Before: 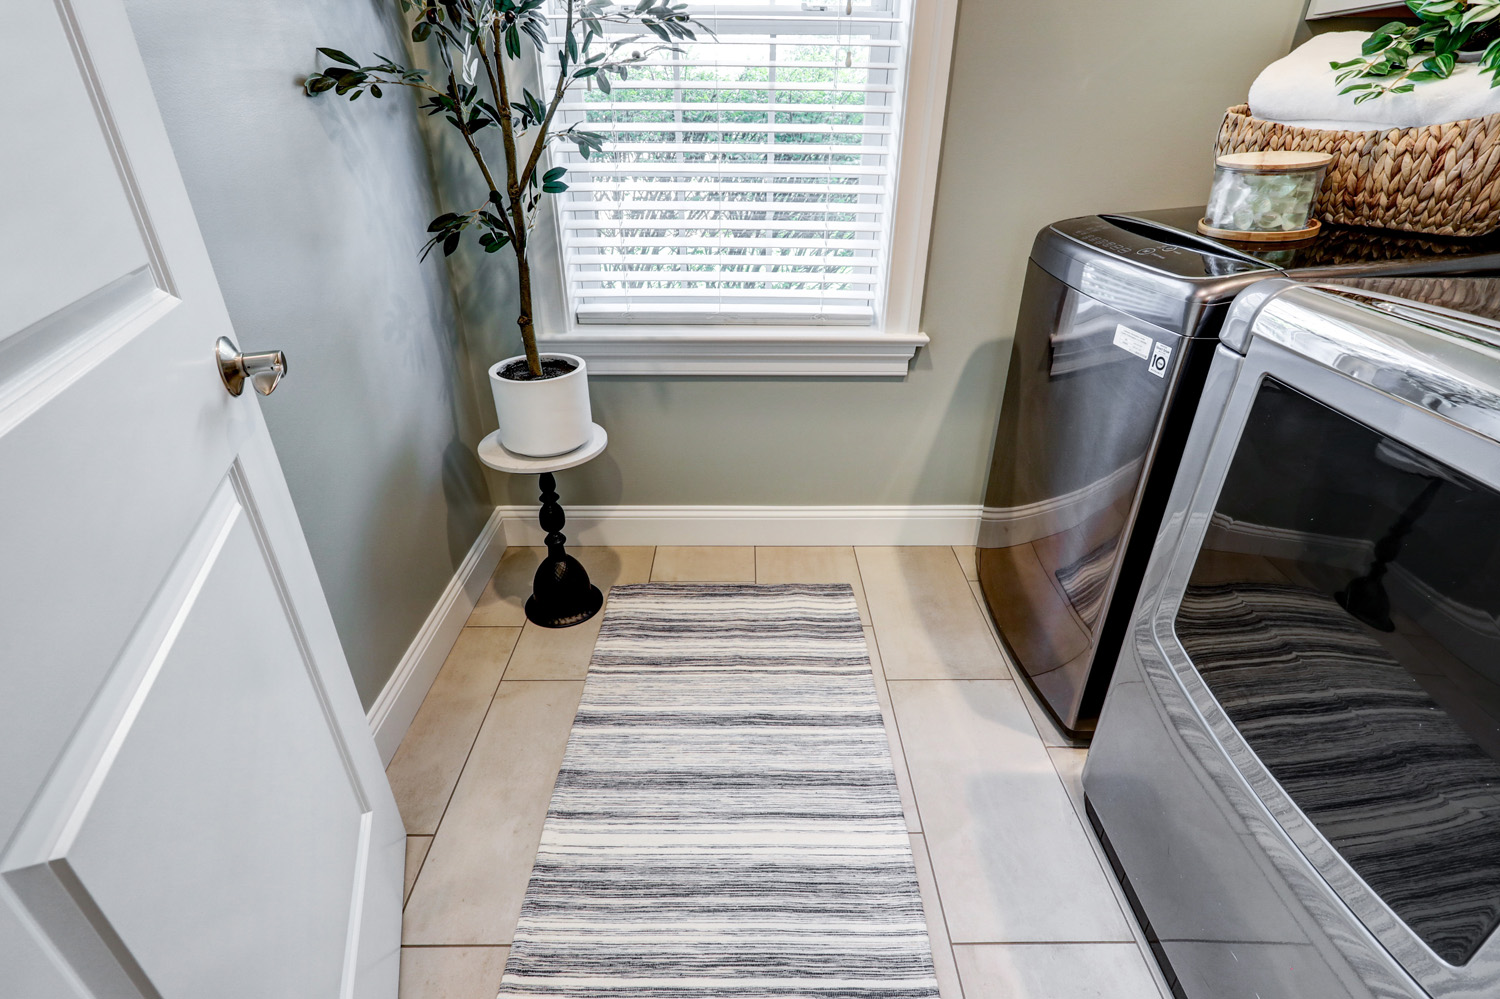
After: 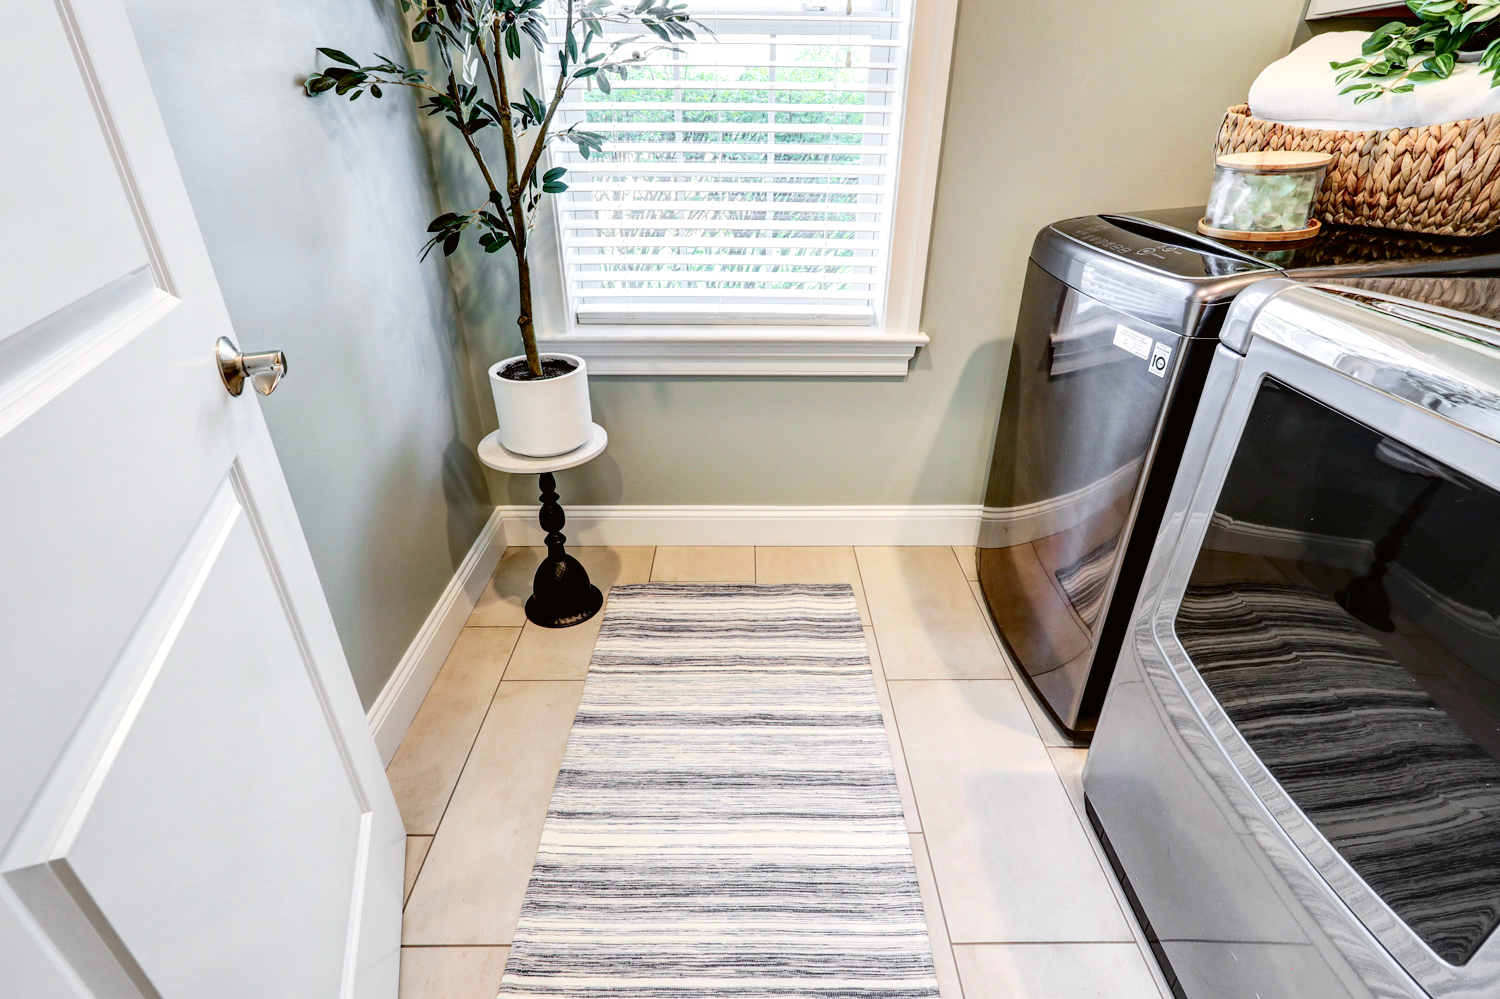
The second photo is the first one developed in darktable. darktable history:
exposure: exposure 0.2 EV, compensate highlight preservation false
tone curve: curves: ch0 [(0, 0.01) (0.052, 0.045) (0.136, 0.133) (0.29, 0.332) (0.453, 0.531) (0.676, 0.751) (0.89, 0.919) (1, 1)]; ch1 [(0, 0) (0.094, 0.081) (0.285, 0.299) (0.385, 0.403) (0.447, 0.429) (0.495, 0.496) (0.544, 0.552) (0.589, 0.612) (0.722, 0.728) (1, 1)]; ch2 [(0, 0) (0.257, 0.217) (0.43, 0.421) (0.498, 0.507) (0.531, 0.544) (0.56, 0.579) (0.625, 0.642) (1, 1)], color space Lab, independent channels, preserve colors none
